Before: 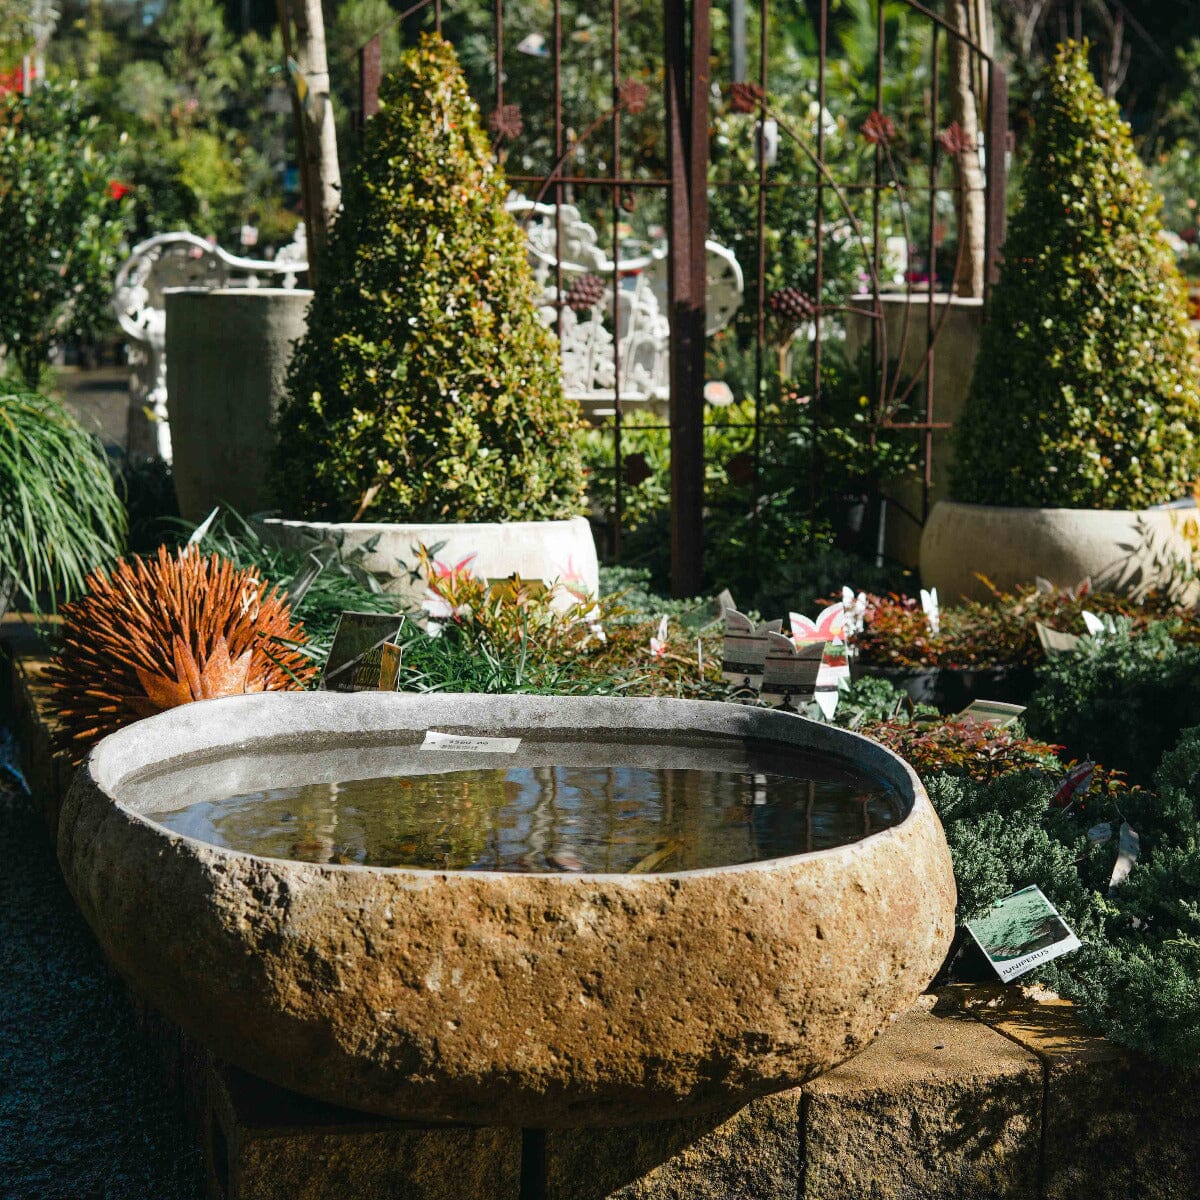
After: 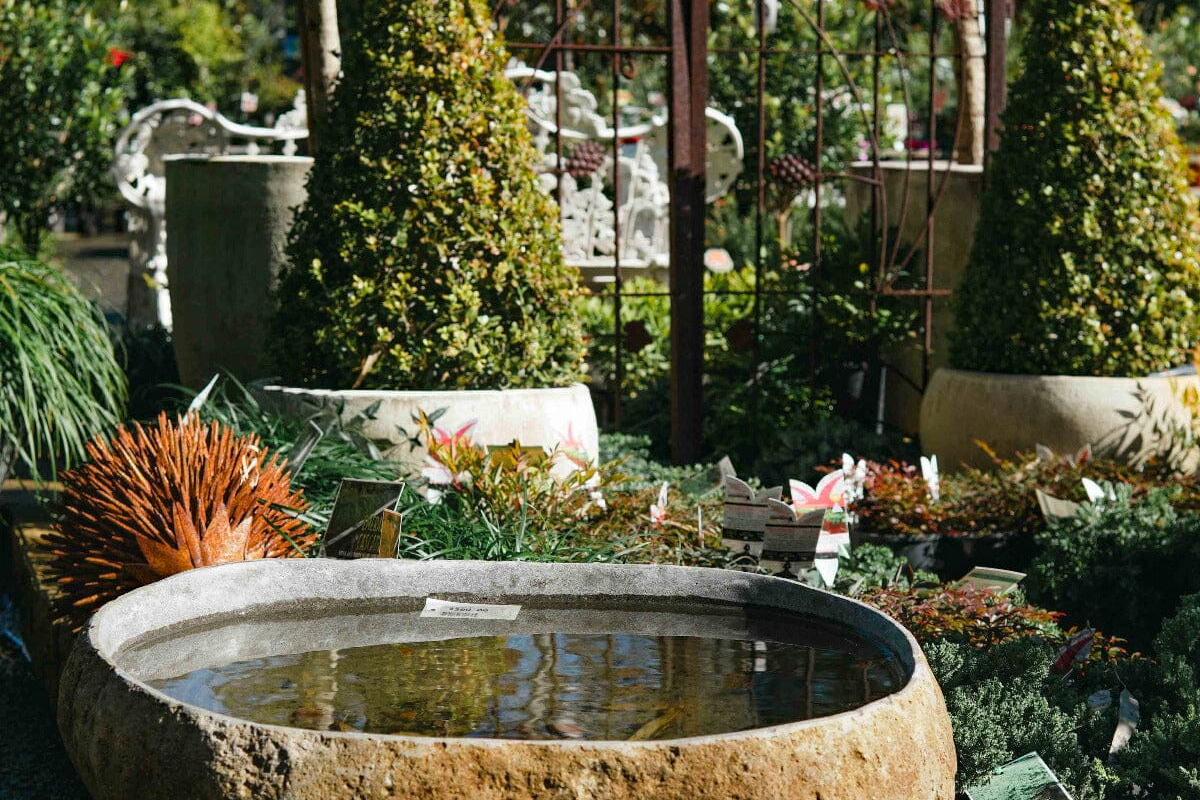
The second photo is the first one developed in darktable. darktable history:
haze removal: compatibility mode true, adaptive false
crop: top 11.166%, bottom 22.168%
